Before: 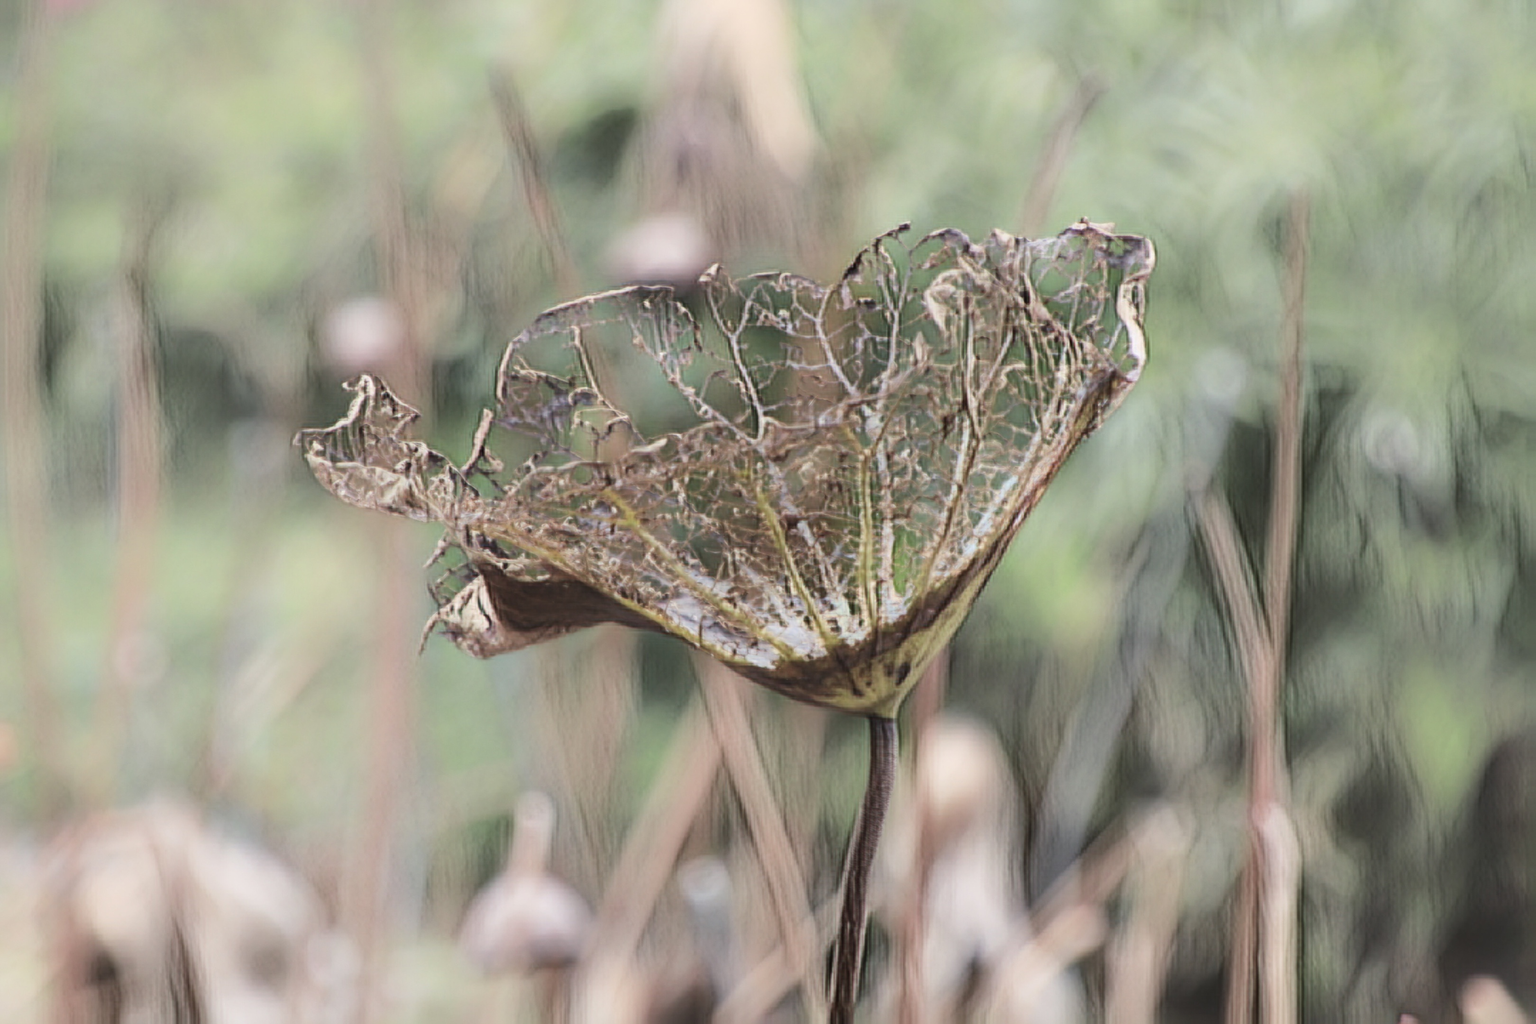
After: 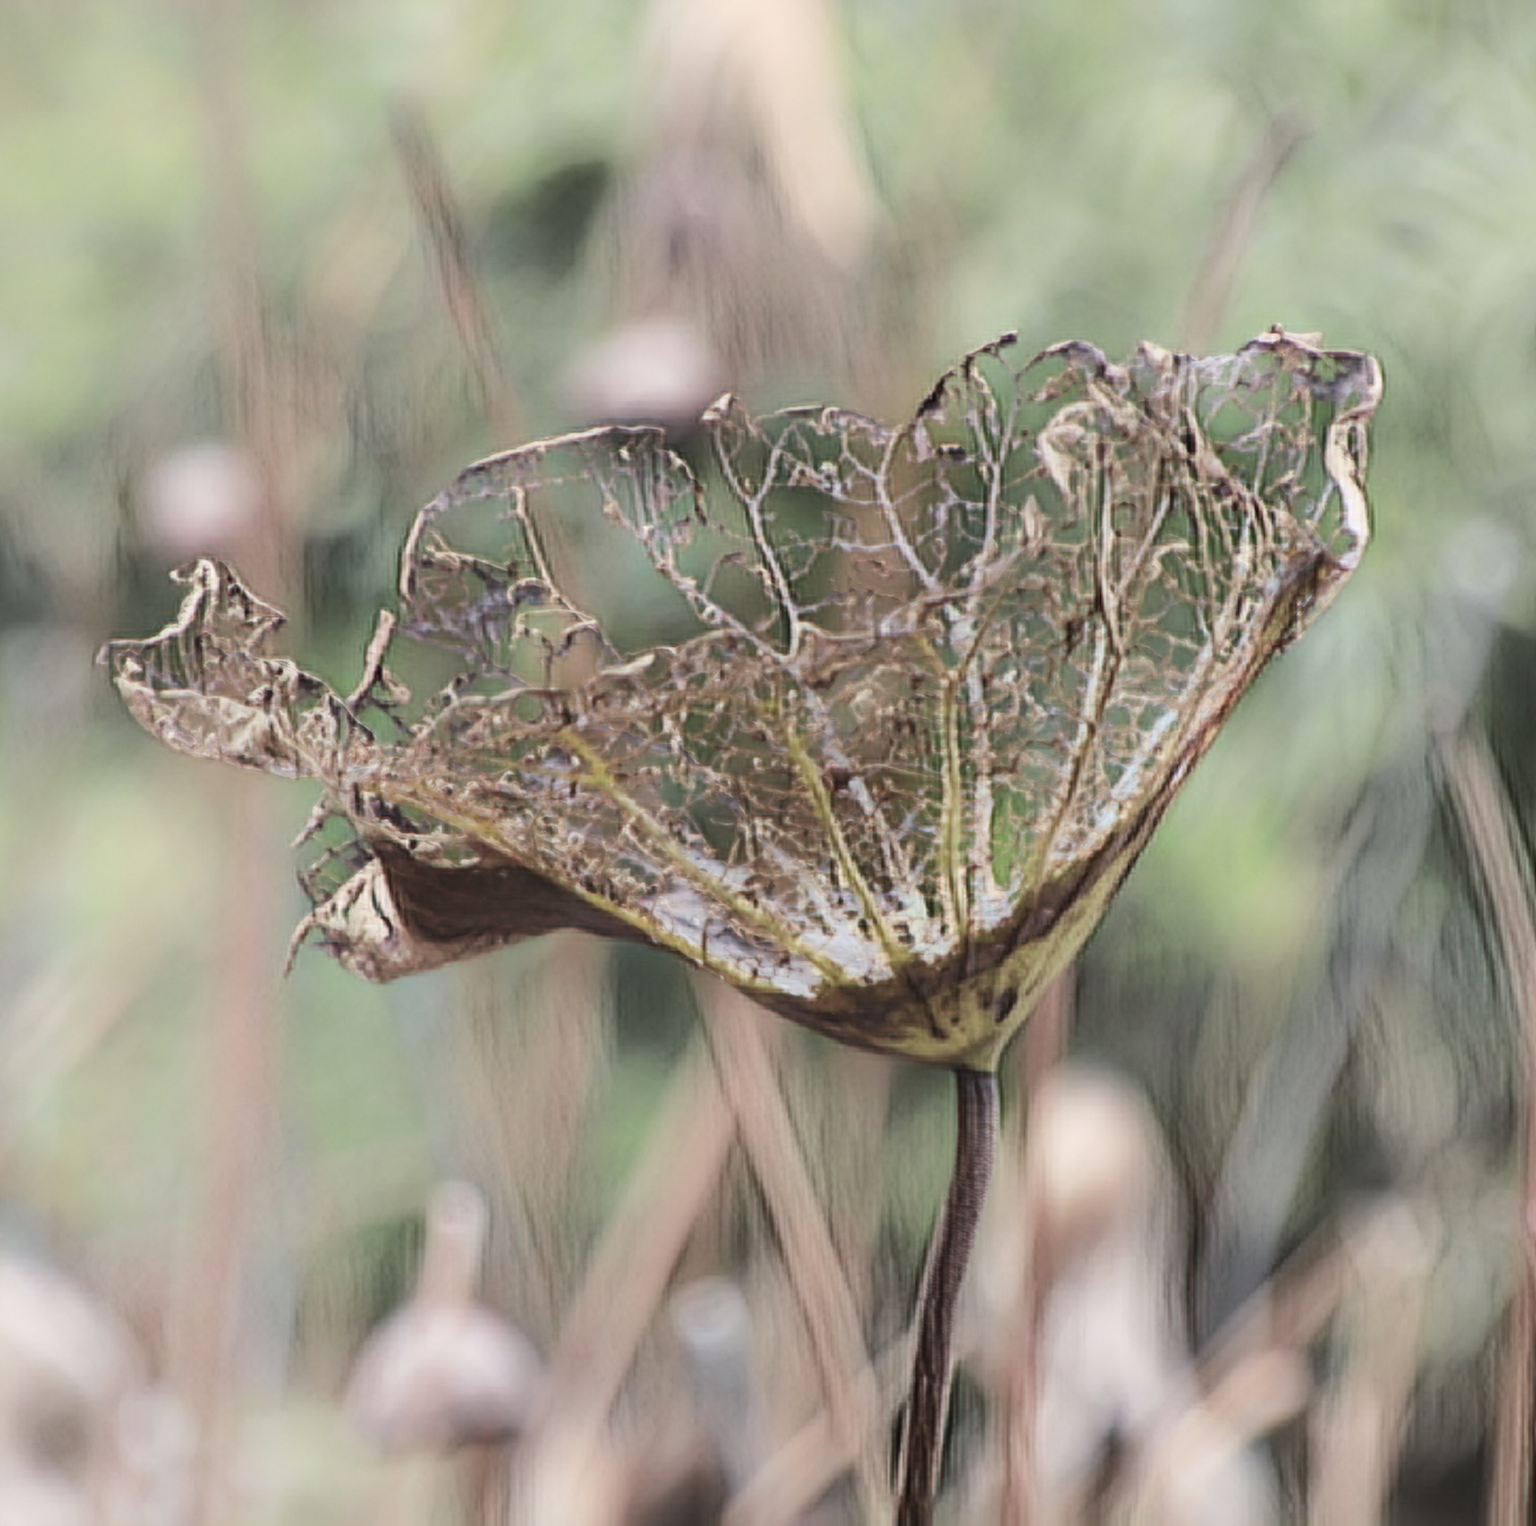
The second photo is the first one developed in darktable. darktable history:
tone equalizer: edges refinement/feathering 500, mask exposure compensation -1.57 EV, preserve details no
crop and rotate: left 14.883%, right 18.067%
